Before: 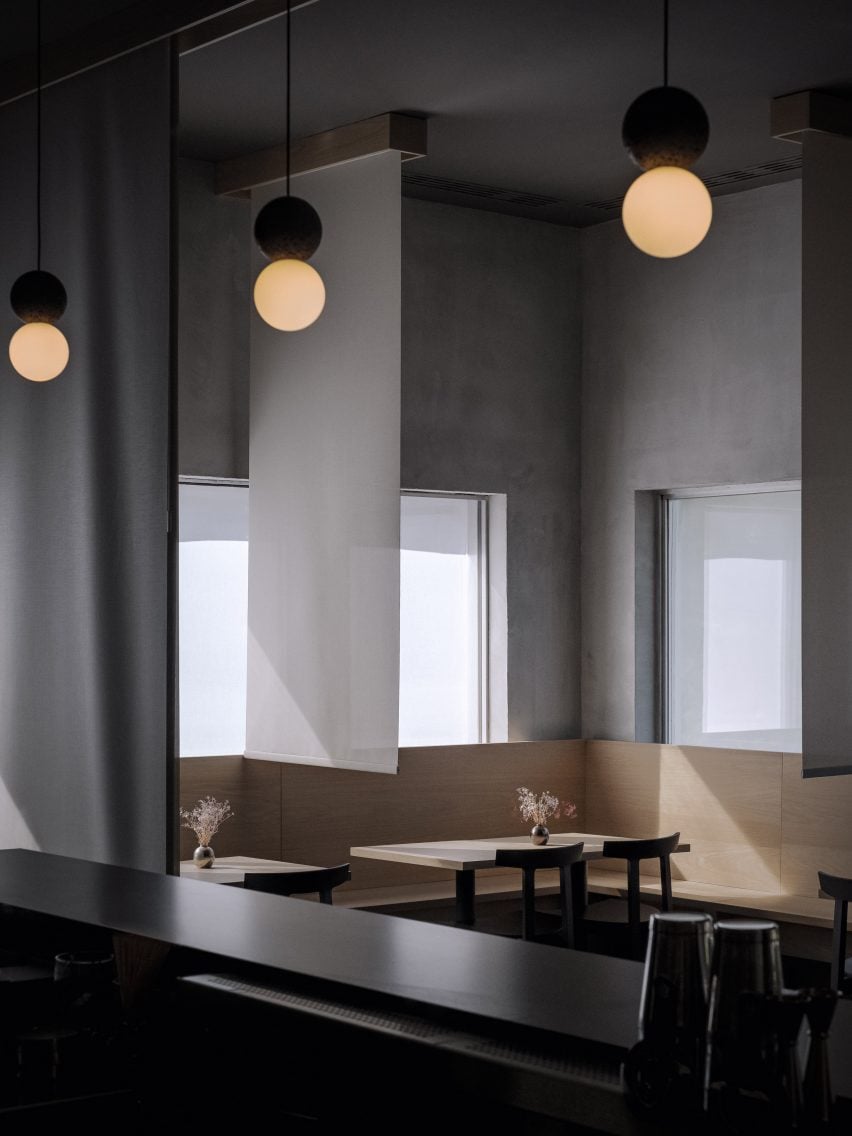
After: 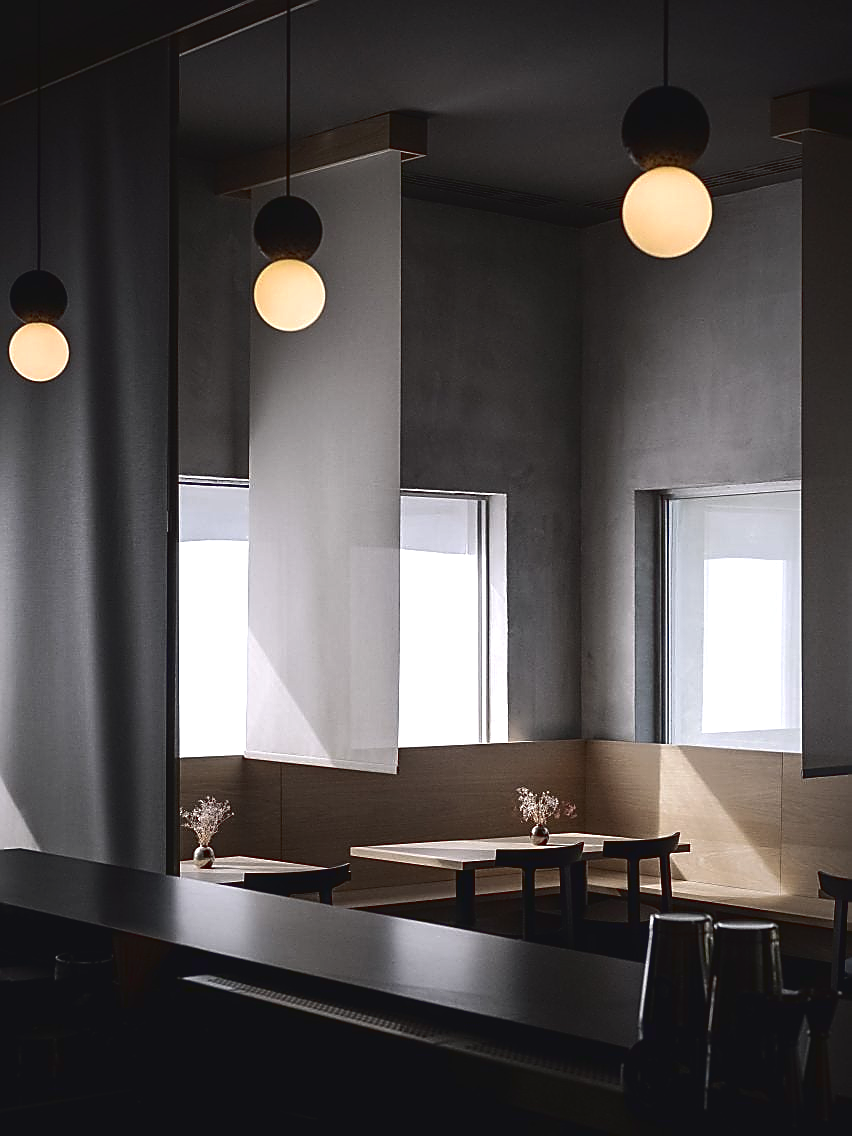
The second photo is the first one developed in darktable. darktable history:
tone curve: curves: ch0 [(0, 0.046) (0.04, 0.074) (0.883, 0.858) (1, 1)]; ch1 [(0, 0) (0.146, 0.159) (0.338, 0.365) (0.417, 0.455) (0.489, 0.486) (0.504, 0.502) (0.529, 0.537) (0.563, 0.567) (1, 1)]; ch2 [(0, 0) (0.307, 0.298) (0.388, 0.375) (0.443, 0.456) (0.485, 0.492) (0.544, 0.525) (1, 1)], color space Lab, linked channels, preserve colors none
sharpen: radius 1.42, amount 1.25, threshold 0.682
tone equalizer: -8 EV -0.789 EV, -7 EV -0.675 EV, -6 EV -0.633 EV, -5 EV -0.382 EV, -3 EV 0.365 EV, -2 EV 0.6 EV, -1 EV 0.677 EV, +0 EV 0.736 EV, edges refinement/feathering 500, mask exposure compensation -1.57 EV, preserve details no
